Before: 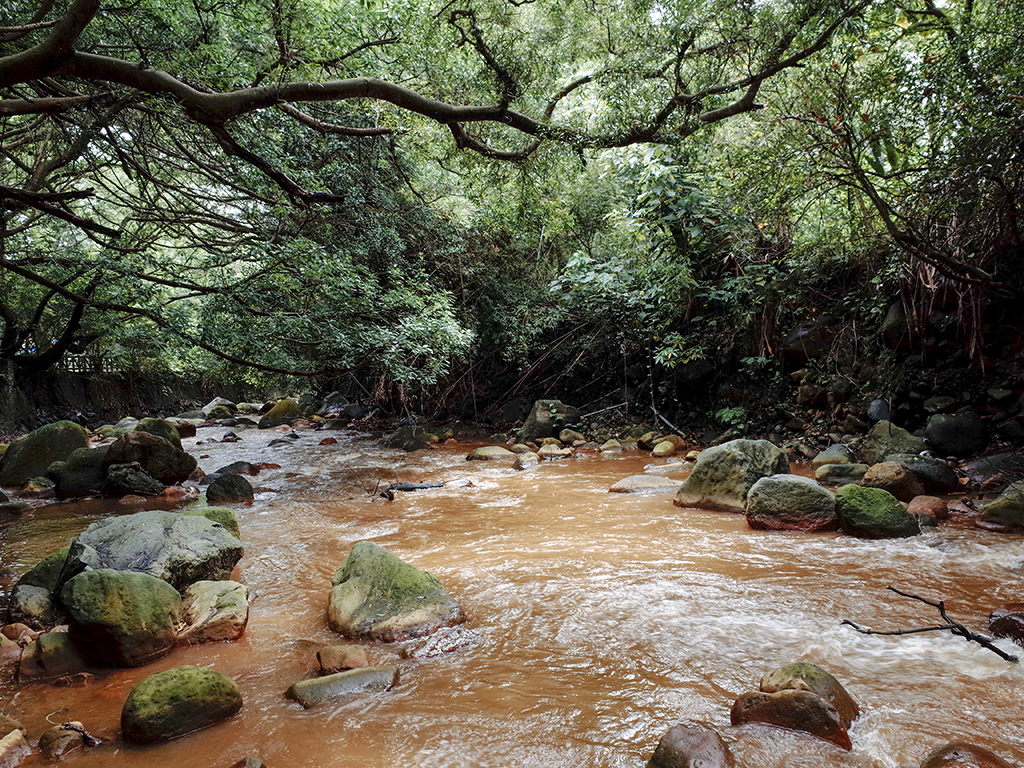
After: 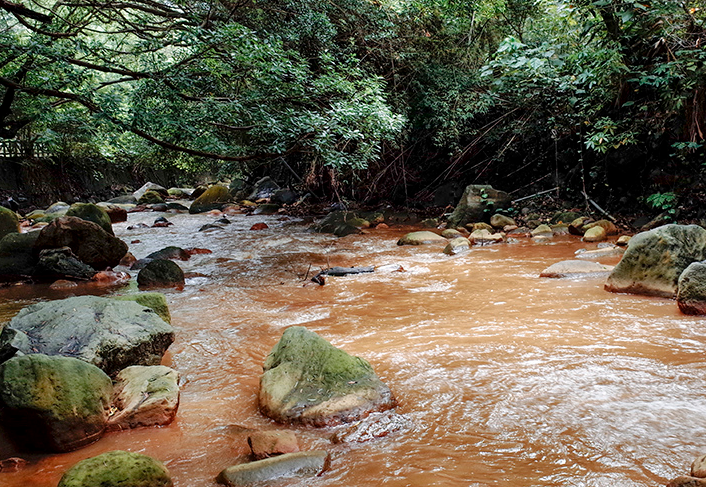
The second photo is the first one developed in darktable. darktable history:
crop: left 6.743%, top 28.056%, right 24.24%, bottom 8.501%
